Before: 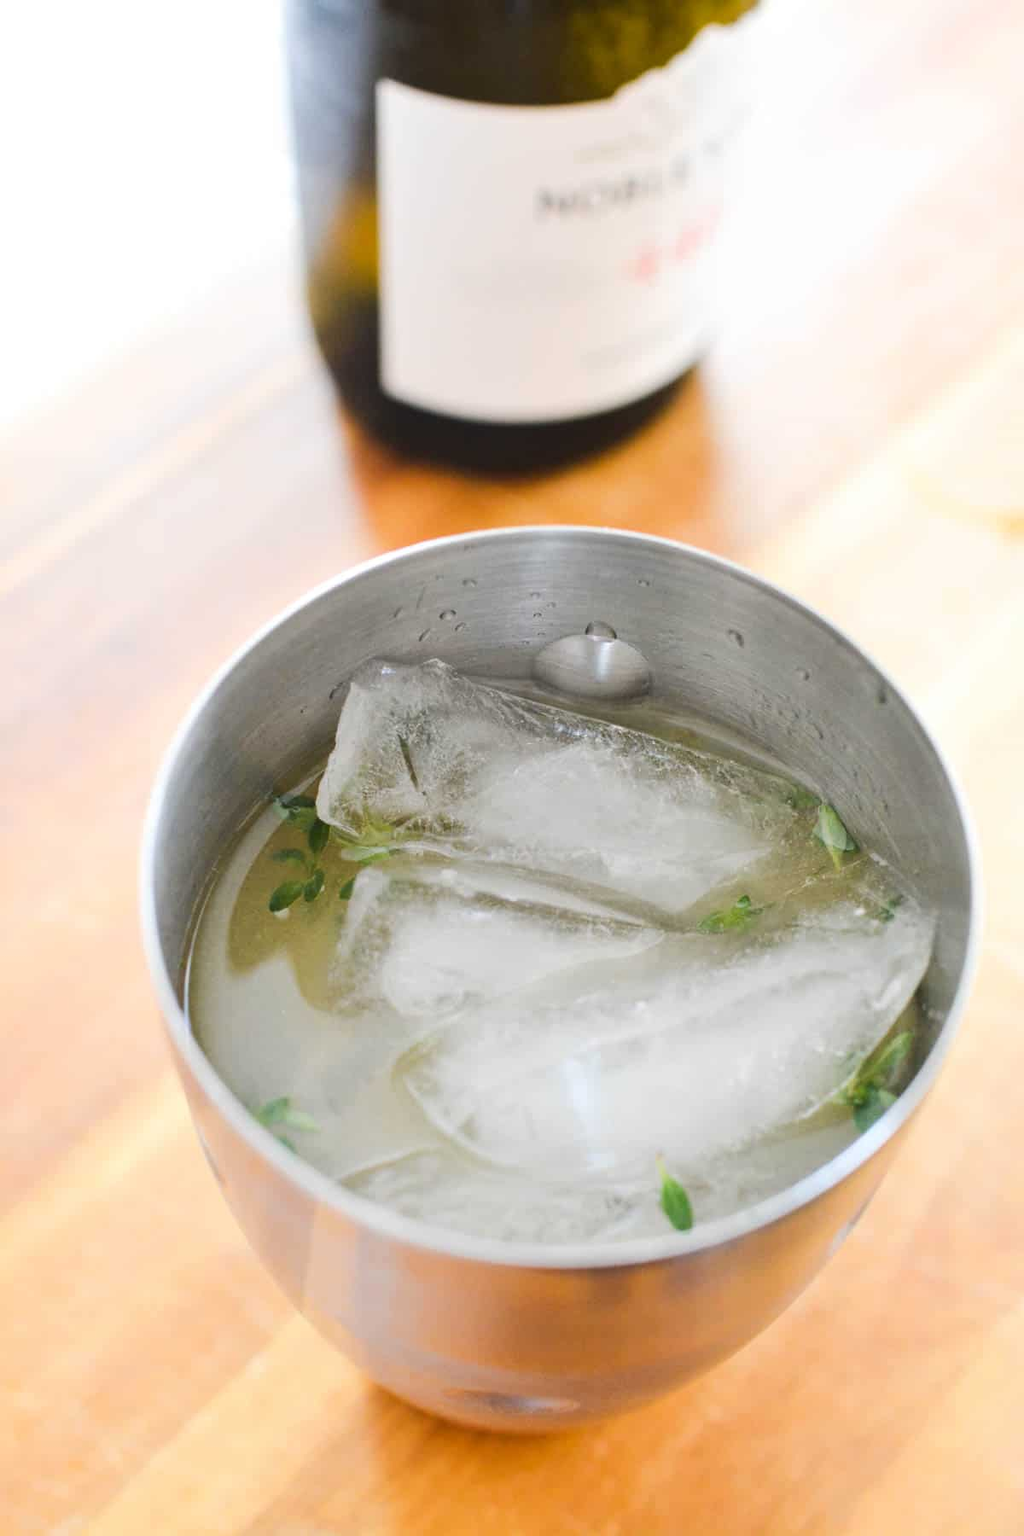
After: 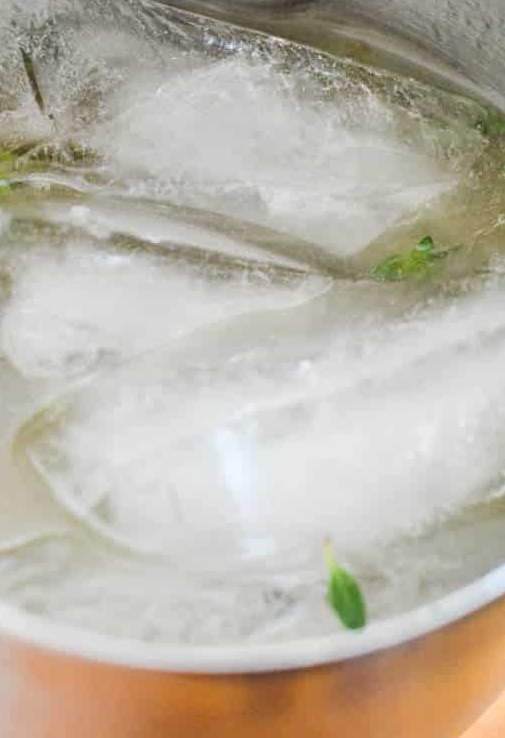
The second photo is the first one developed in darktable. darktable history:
local contrast: on, module defaults
crop: left 37.221%, top 45.169%, right 20.63%, bottom 13.777%
